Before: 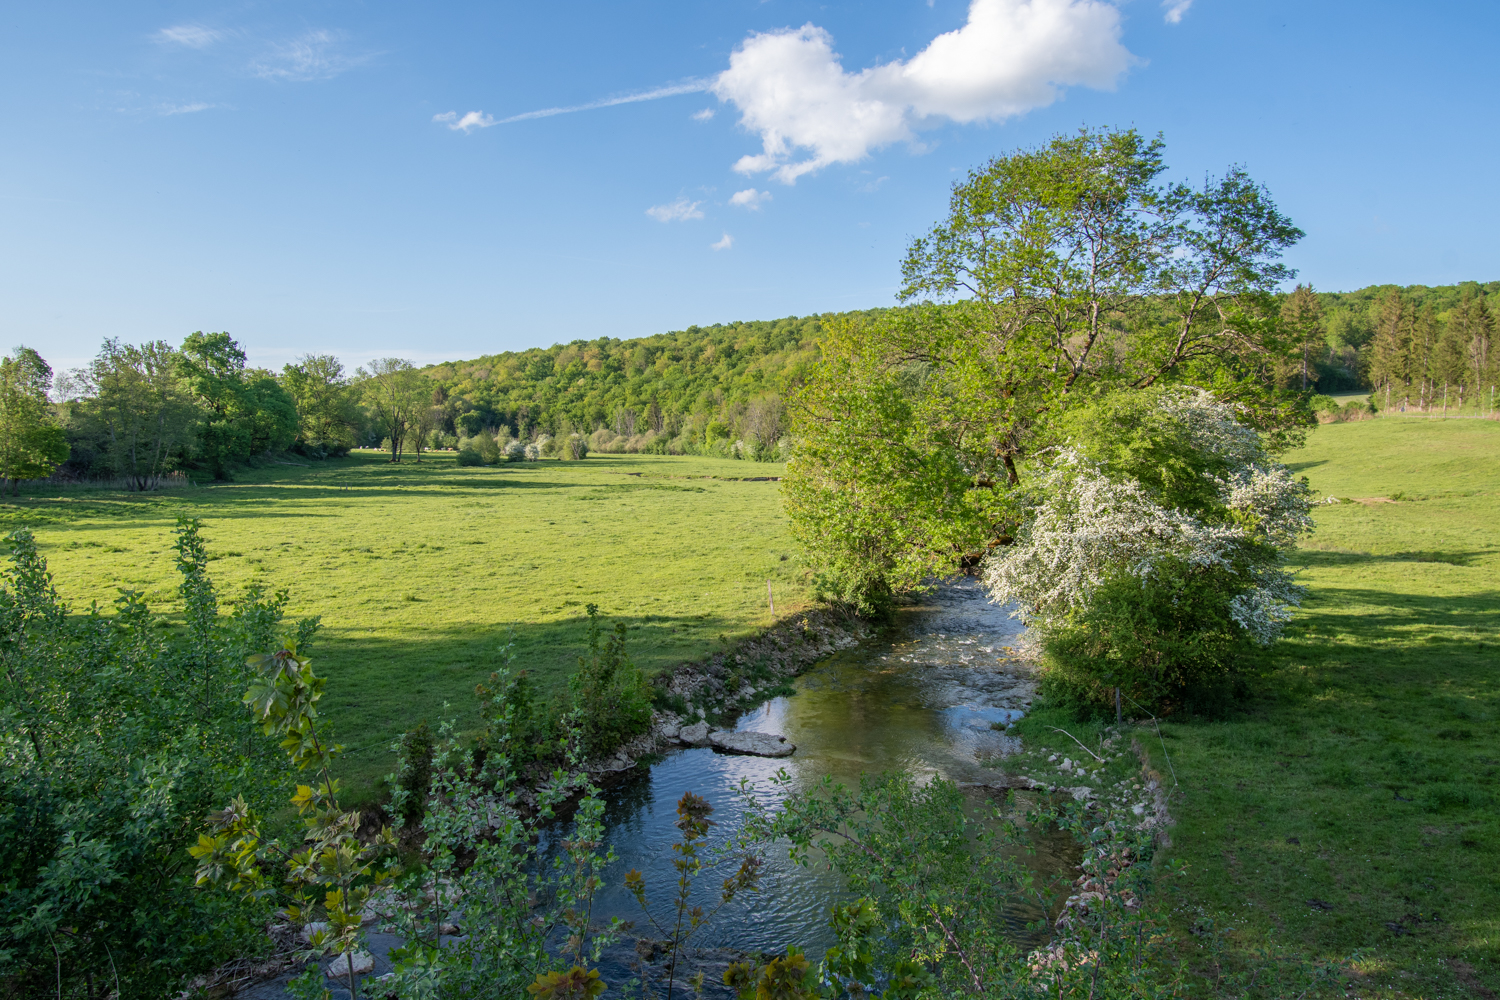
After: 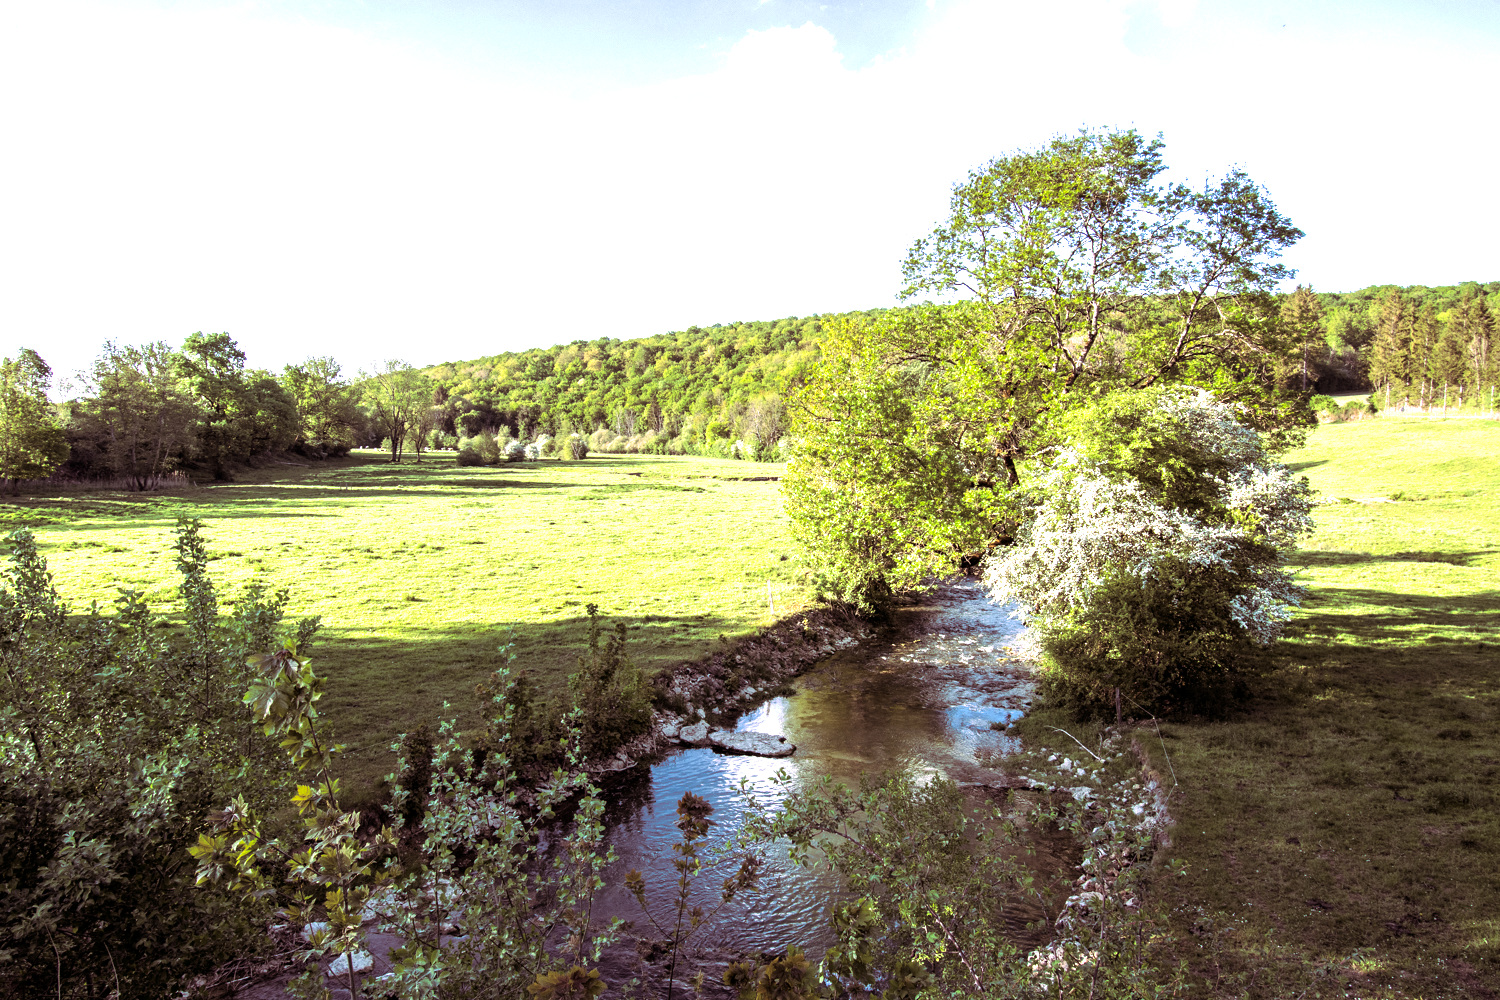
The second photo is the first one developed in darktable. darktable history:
exposure: black level correction 0.001, exposure 1.3 EV, compensate highlight preservation false
split-toning: highlights › hue 298.8°, highlights › saturation 0.73, compress 41.76%
tone curve: curves: ch0 [(0, 0) (0.153, 0.06) (1, 1)], color space Lab, linked channels, preserve colors none
